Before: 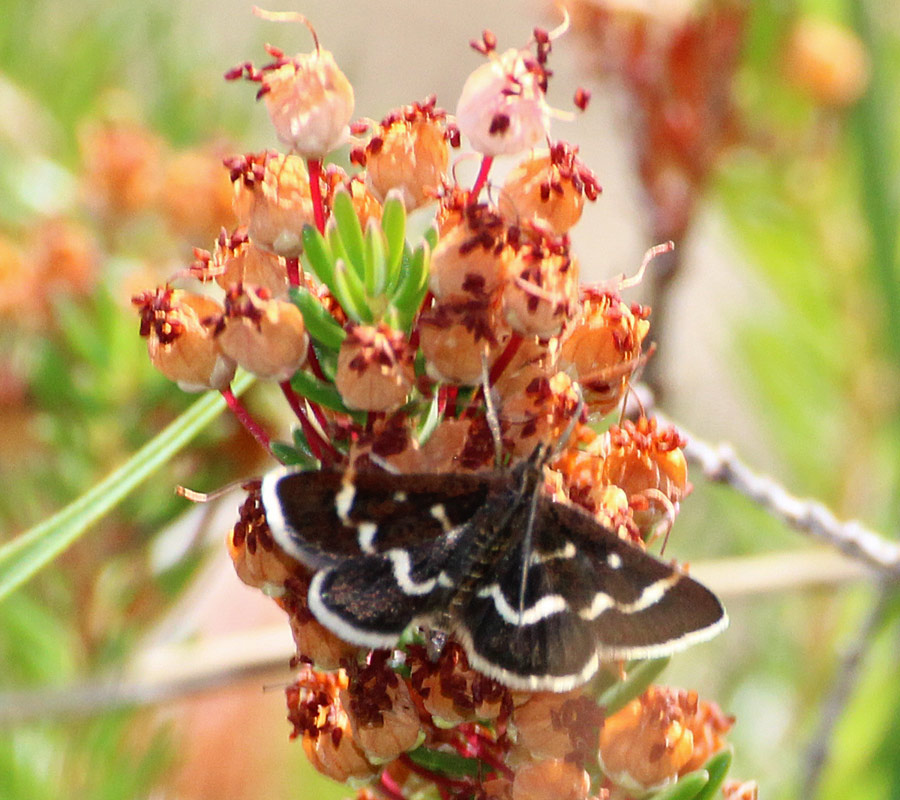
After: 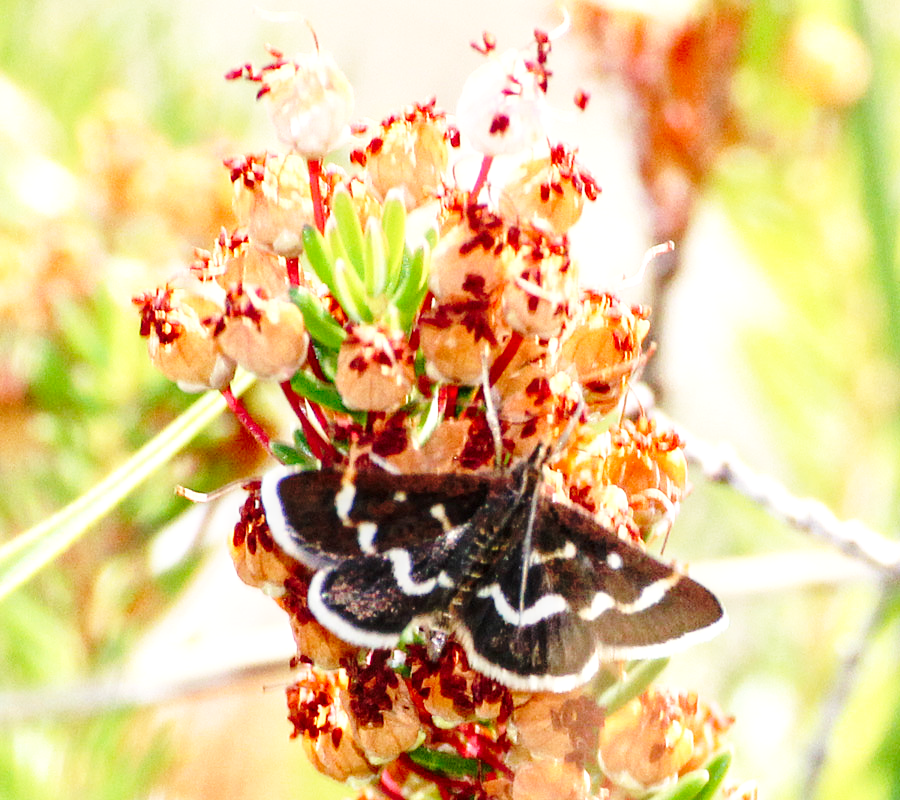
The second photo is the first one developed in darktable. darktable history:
local contrast: detail 130%
base curve: curves: ch0 [(0, 0) (0.032, 0.037) (0.105, 0.228) (0.435, 0.76) (0.856, 0.983) (1, 1)], preserve colors none
exposure: exposure 0.296 EV, compensate highlight preservation false
